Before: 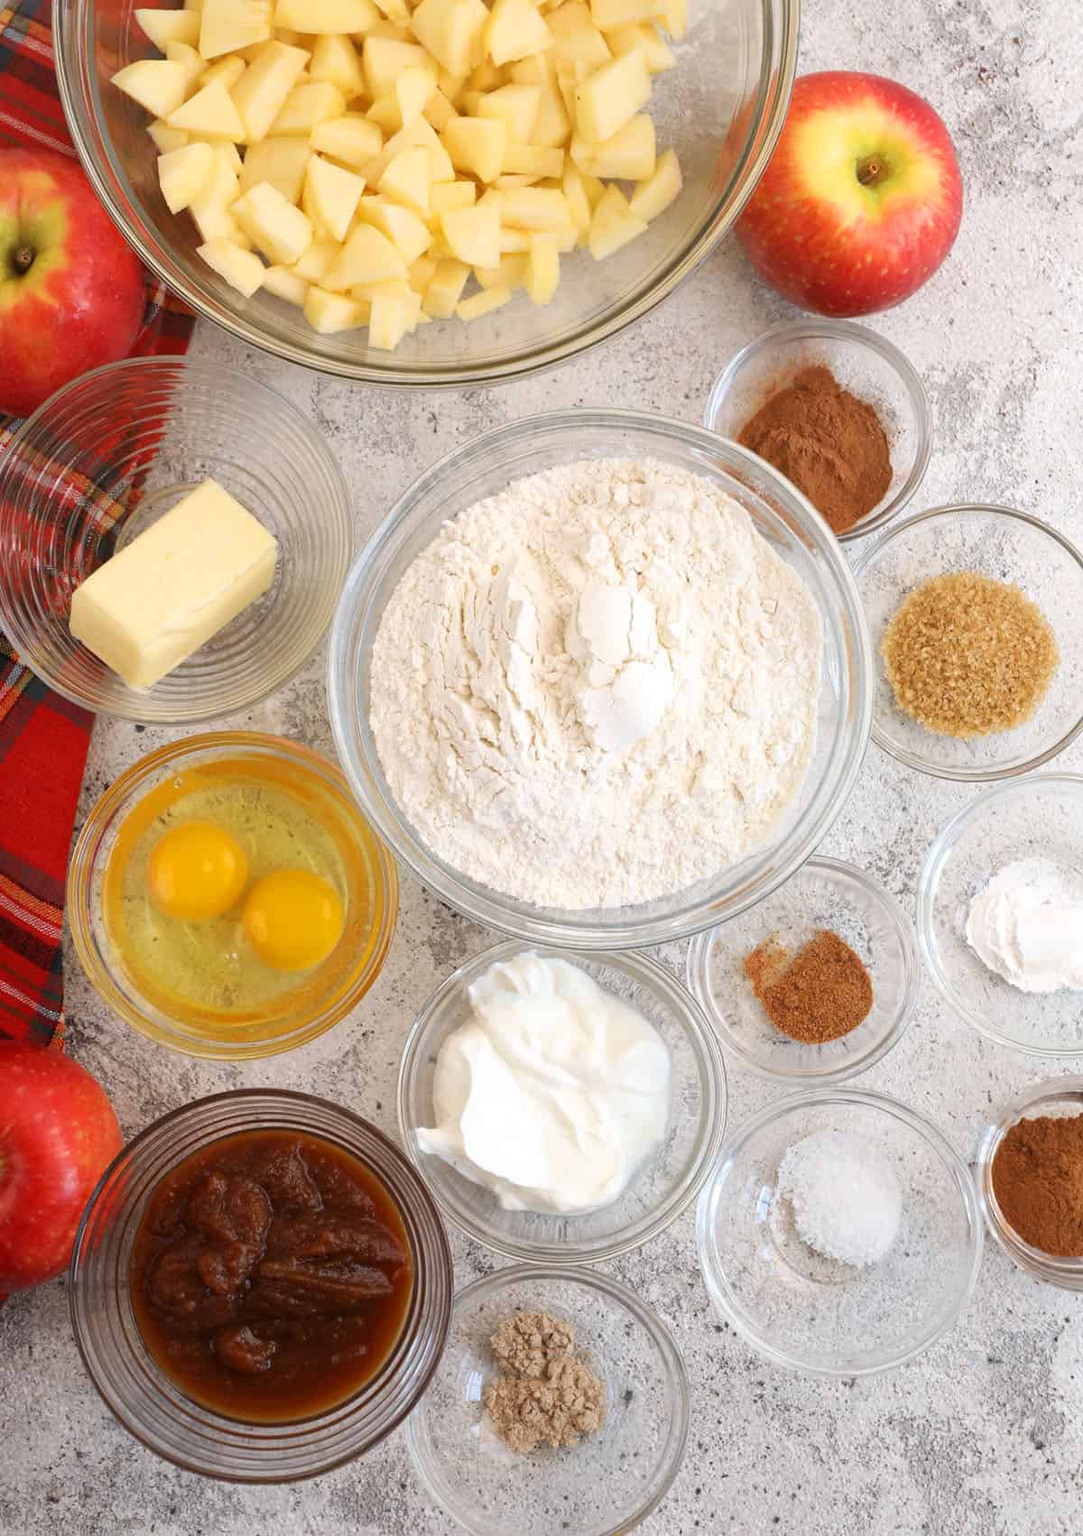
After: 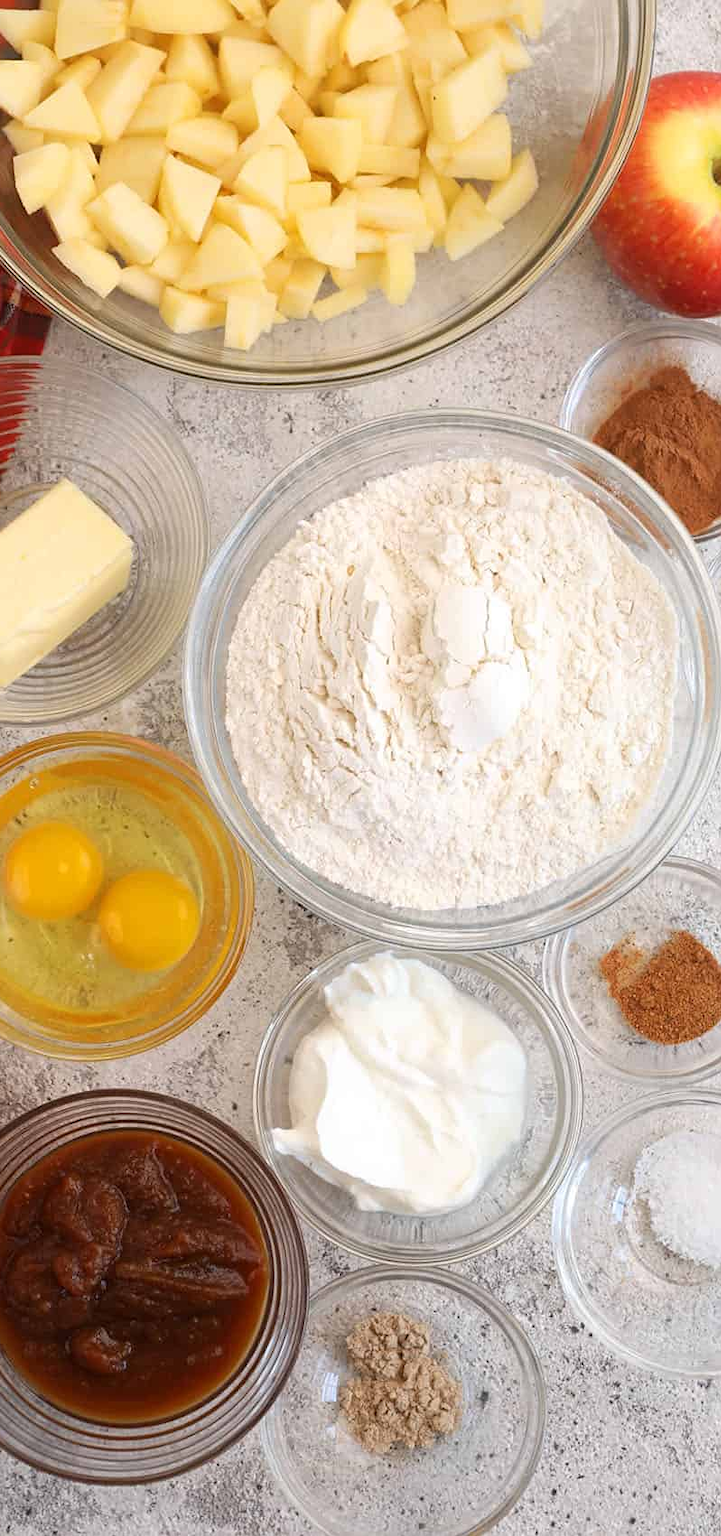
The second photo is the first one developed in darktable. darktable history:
crop and rotate: left 13.409%, right 19.924%
sharpen: amount 0.2
